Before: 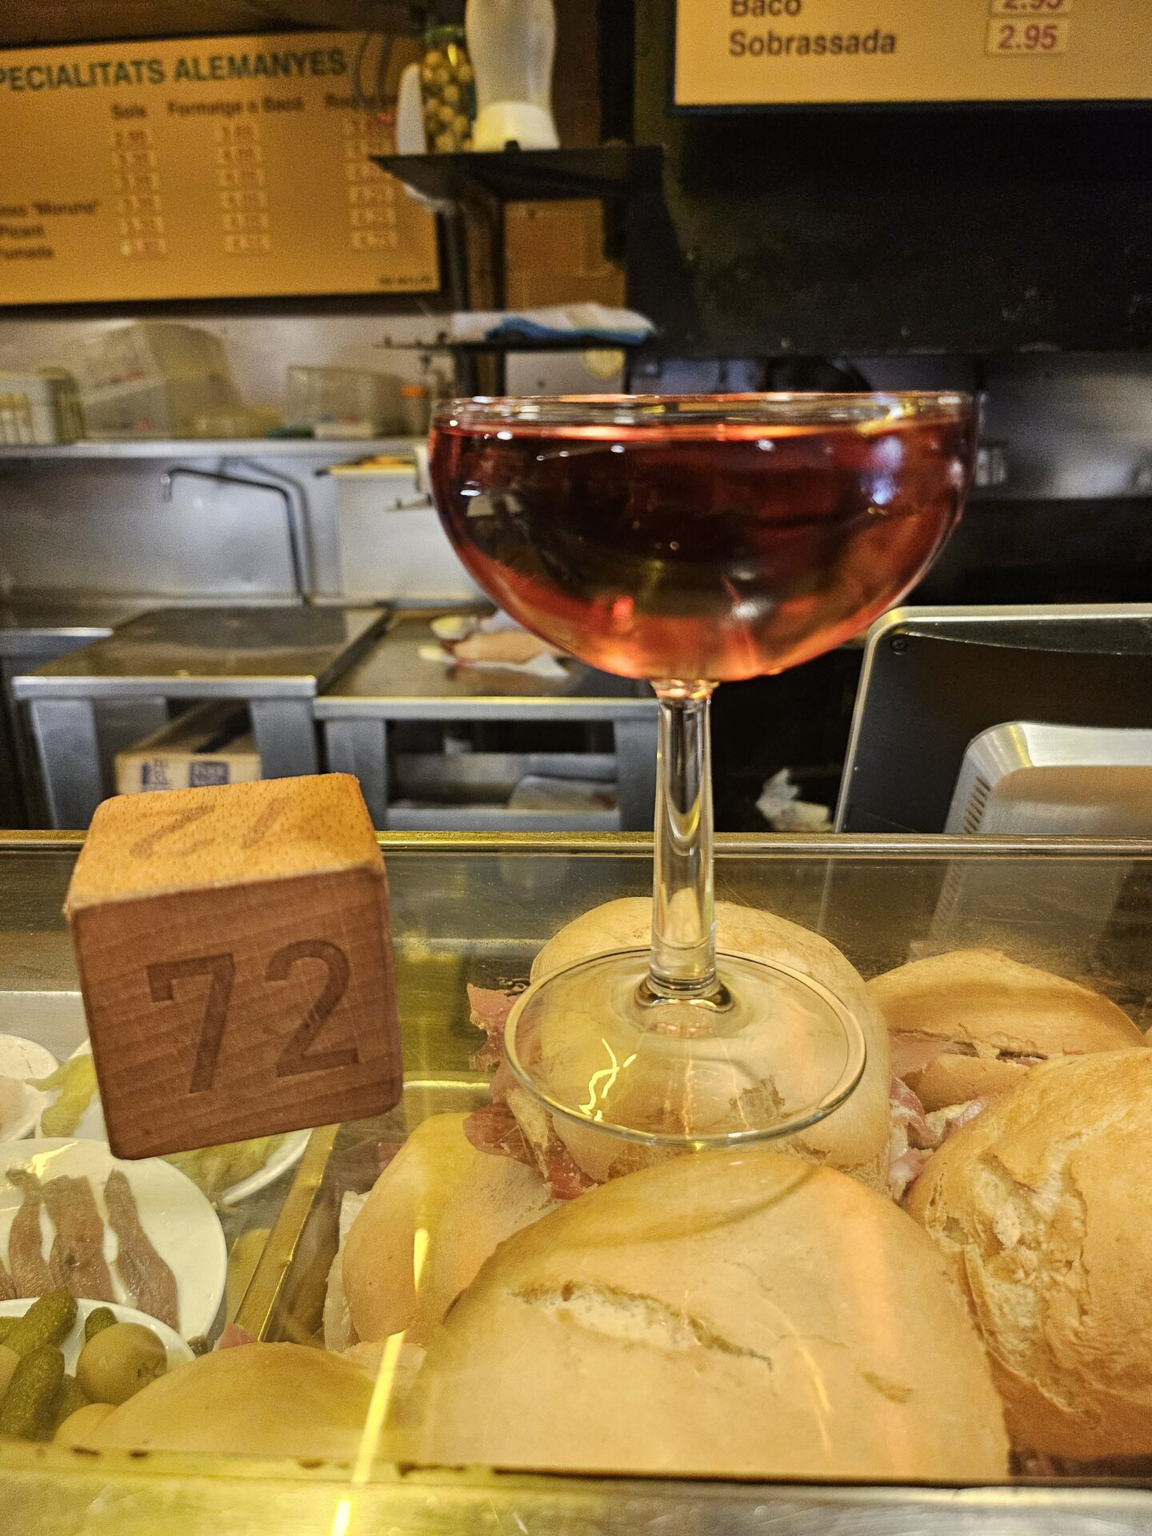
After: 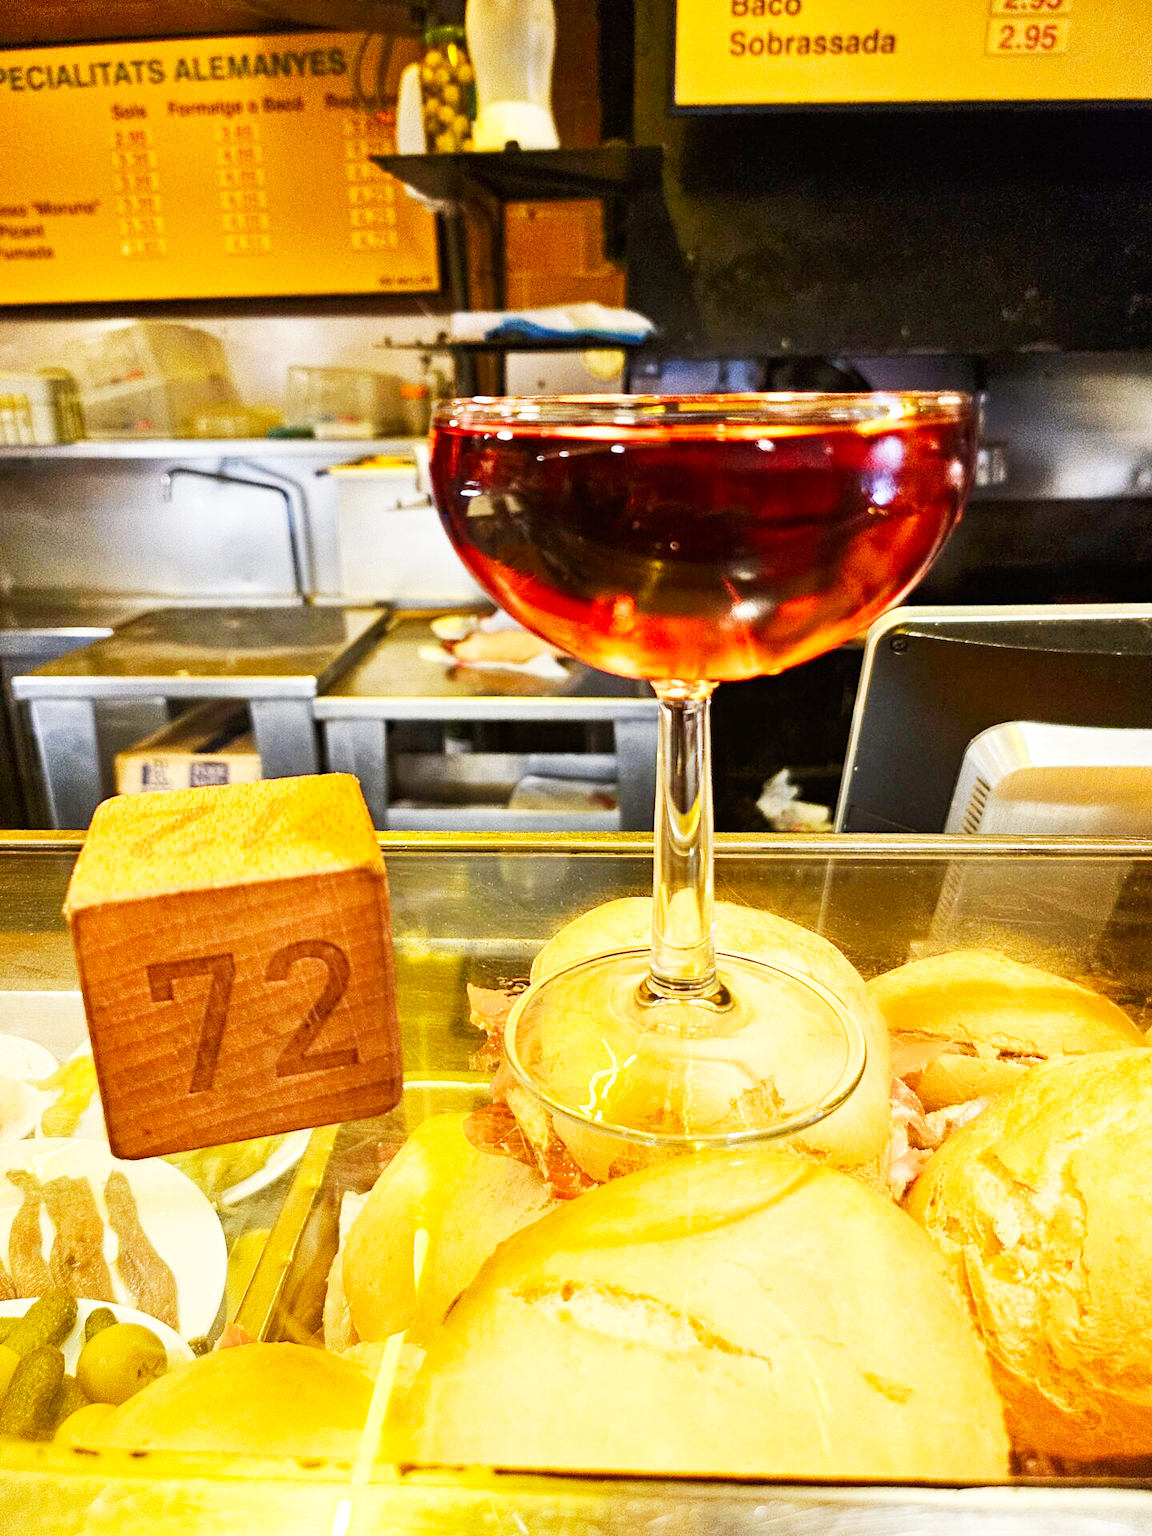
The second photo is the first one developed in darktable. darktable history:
base curve: curves: ch0 [(0, 0) (0.007, 0.004) (0.027, 0.03) (0.046, 0.07) (0.207, 0.54) (0.442, 0.872) (0.673, 0.972) (1, 1)], preserve colors none
exposure: black level correction 0.001, compensate highlight preservation false
rgb curve: curves: ch0 [(0, 0) (0.093, 0.159) (0.241, 0.265) (0.414, 0.42) (1, 1)], compensate middle gray true, preserve colors basic power
